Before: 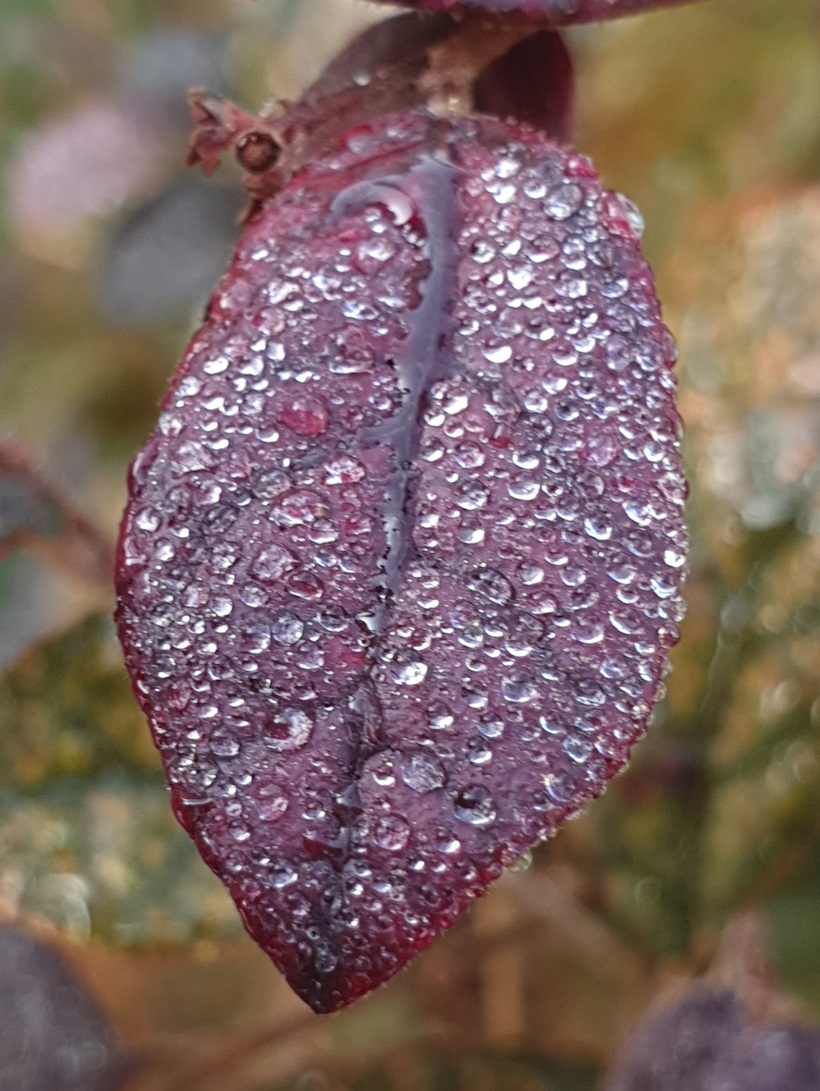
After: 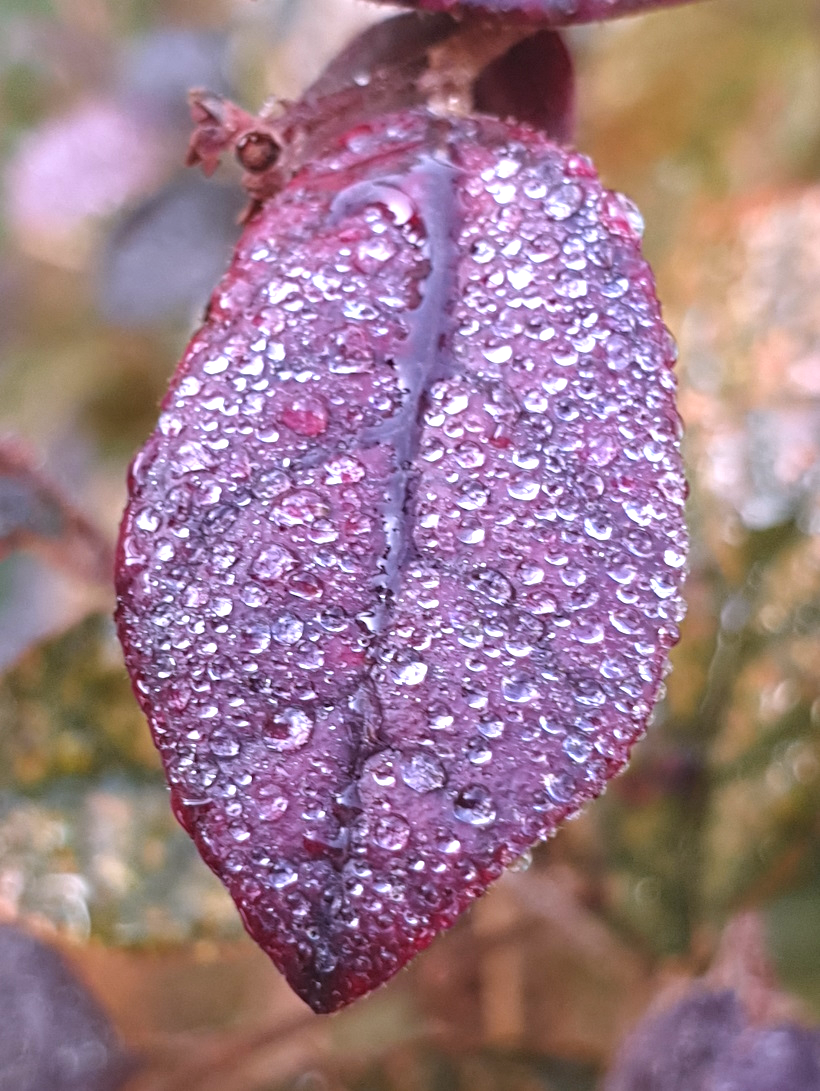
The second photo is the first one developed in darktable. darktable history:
exposure: black level correction 0, exposure 0.6 EV, compensate highlight preservation false
white balance: red 1.042, blue 1.17
